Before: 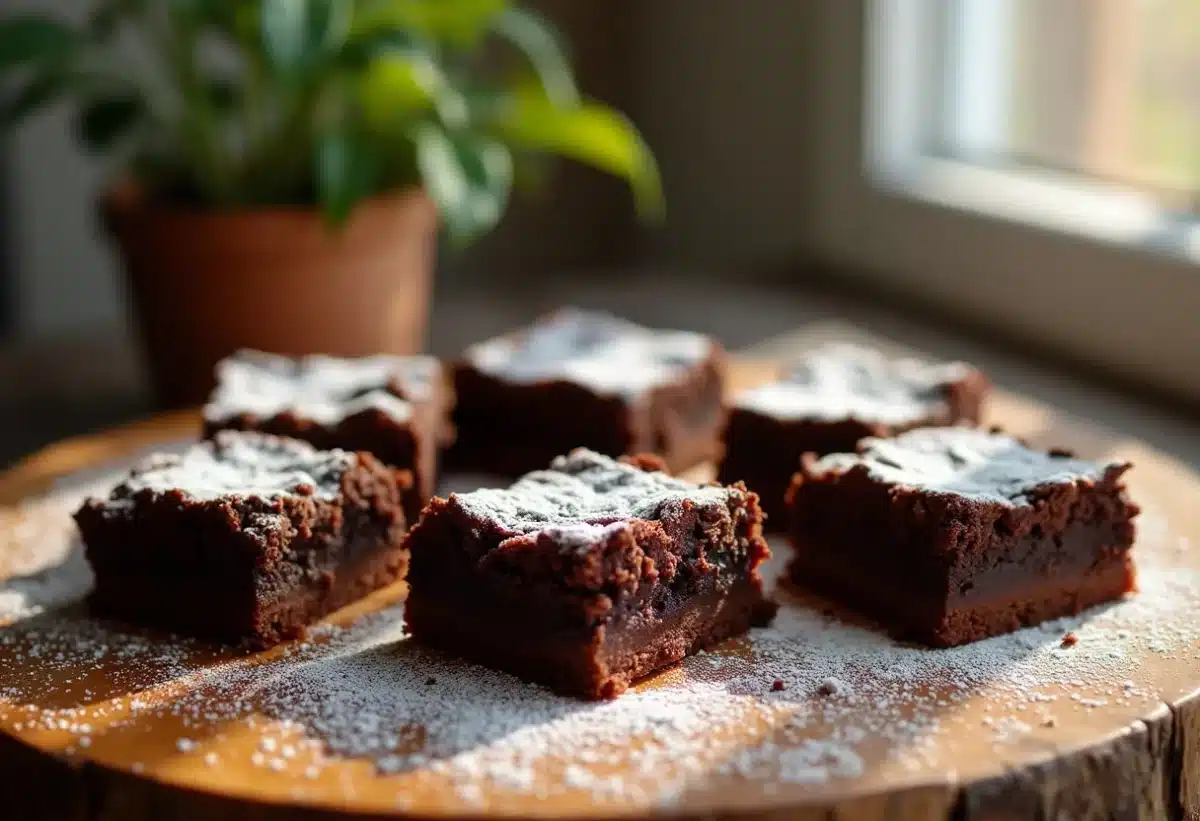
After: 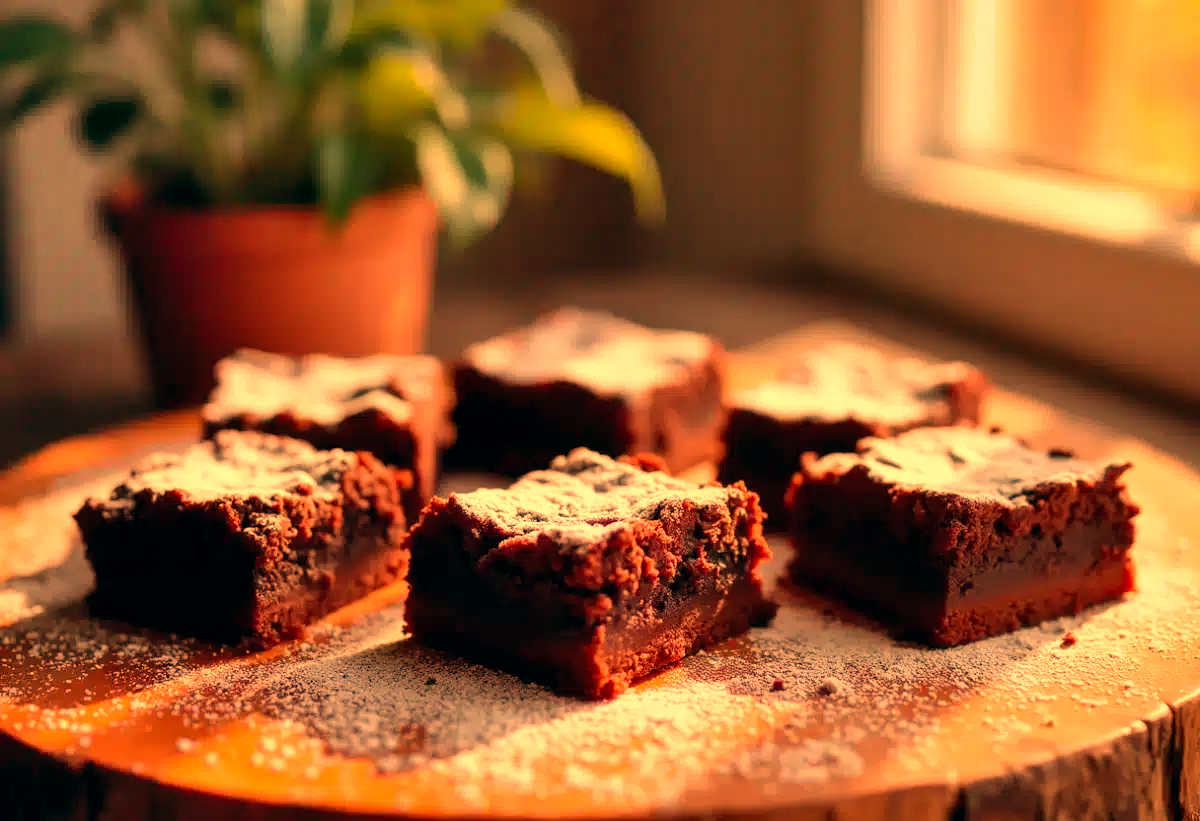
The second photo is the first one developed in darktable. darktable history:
color zones: curves: ch1 [(0, 0.523) (0.143, 0.545) (0.286, 0.52) (0.429, 0.506) (0.571, 0.503) (0.714, 0.503) (0.857, 0.508) (1, 0.523)]
color balance: lift [0.998, 0.998, 1.001, 1.002], gamma [0.995, 1.025, 0.992, 0.975], gain [0.995, 1.02, 0.997, 0.98]
shadows and highlights: shadows 60, soften with gaussian
white balance: red 1.467, blue 0.684
